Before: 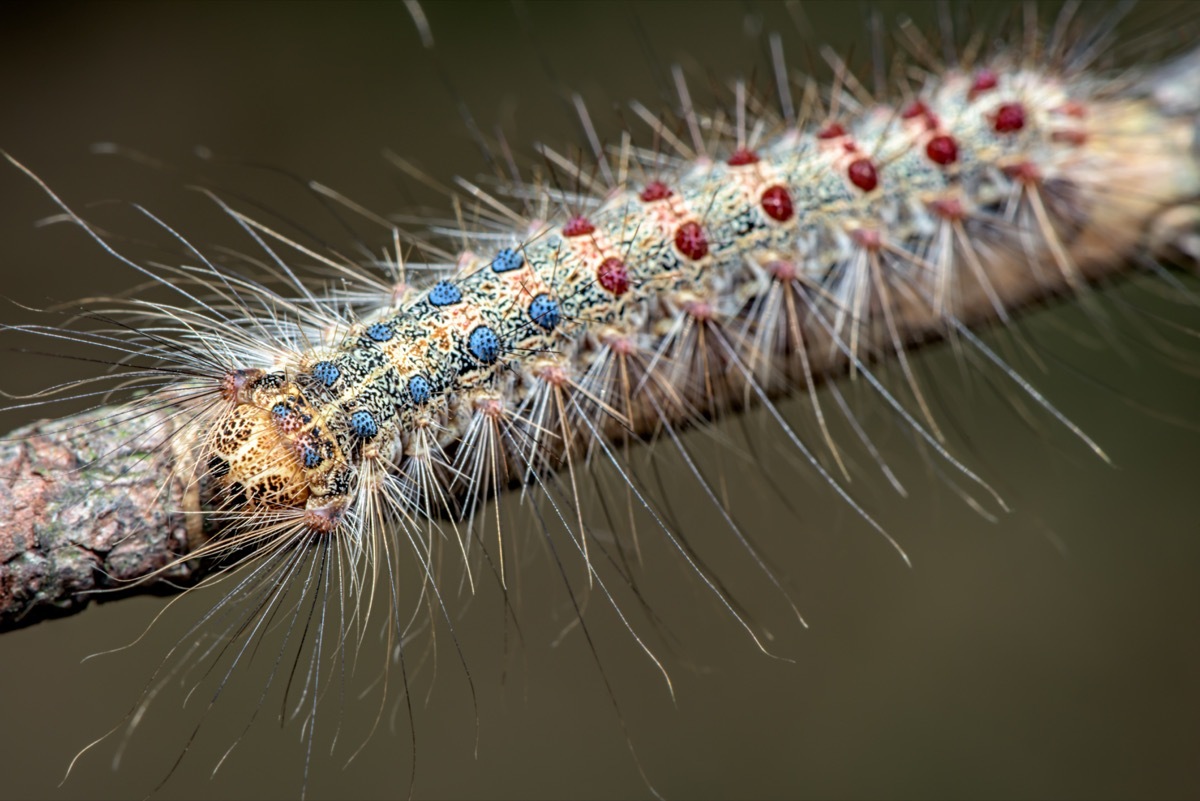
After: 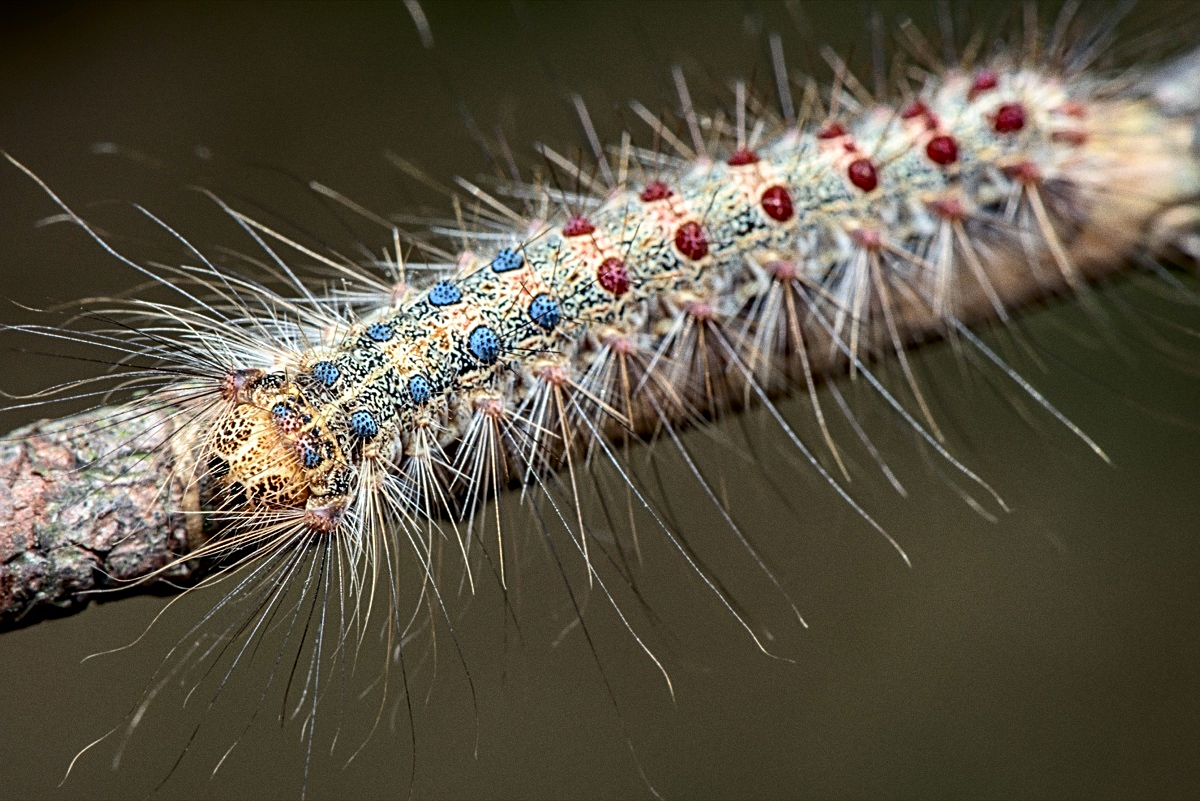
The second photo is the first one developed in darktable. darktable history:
sharpen: on, module defaults
grain: on, module defaults
contrast brightness saturation: contrast 0.14
